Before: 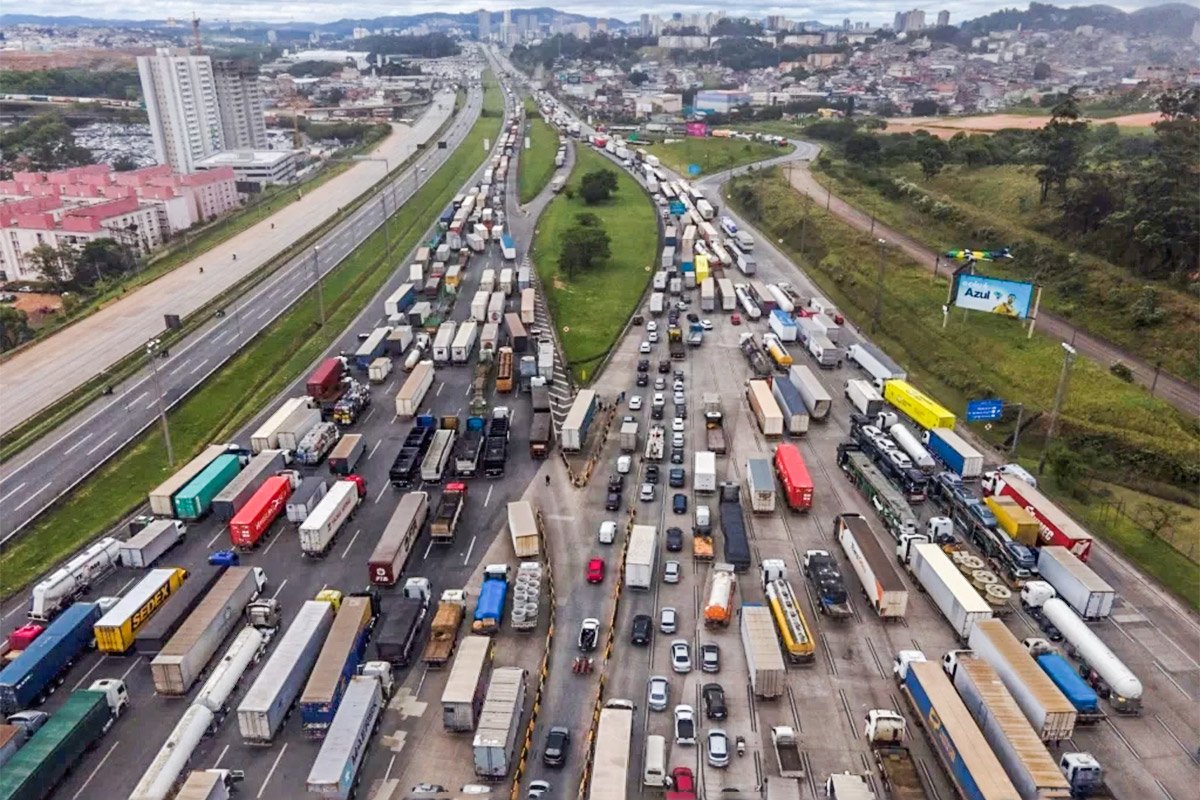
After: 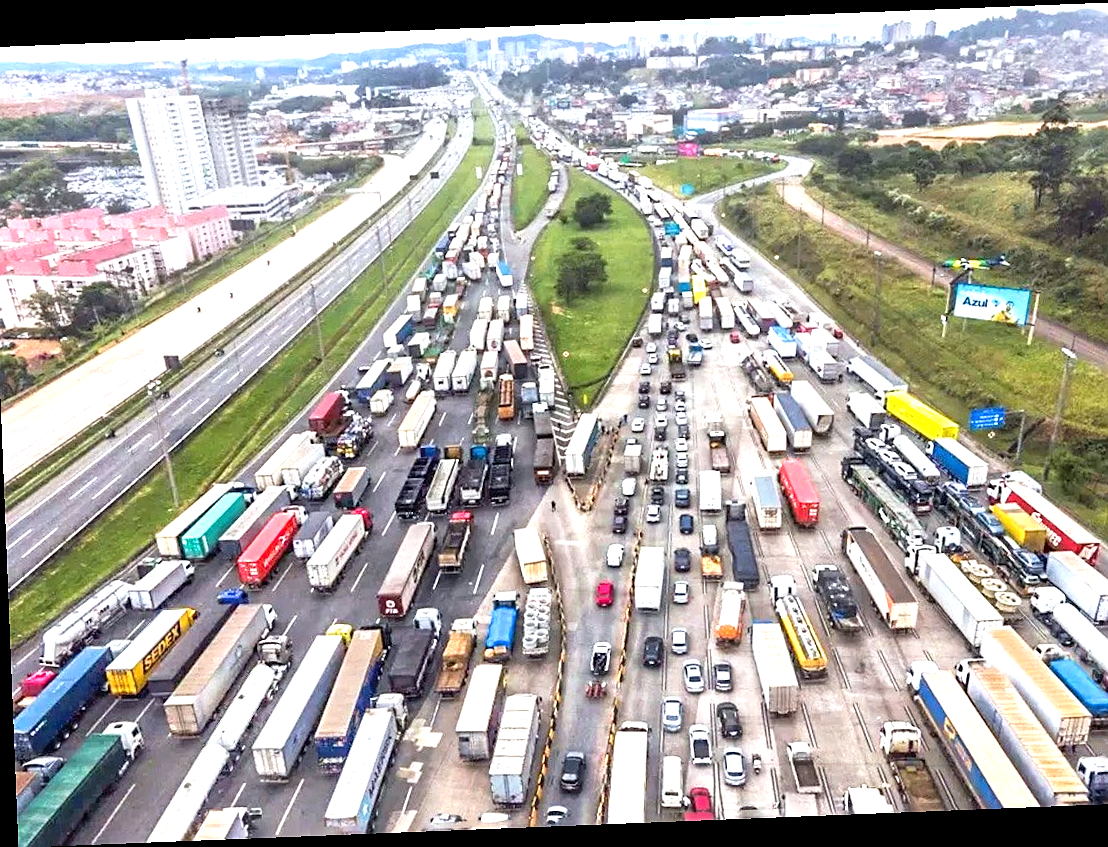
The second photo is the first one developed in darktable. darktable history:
rotate and perspective: rotation -2.29°, automatic cropping off
crop and rotate: left 1.088%, right 8.807%
white balance: red 0.978, blue 0.999
exposure: exposure 1.223 EV, compensate highlight preservation false
sharpen: radius 0.969, amount 0.604
